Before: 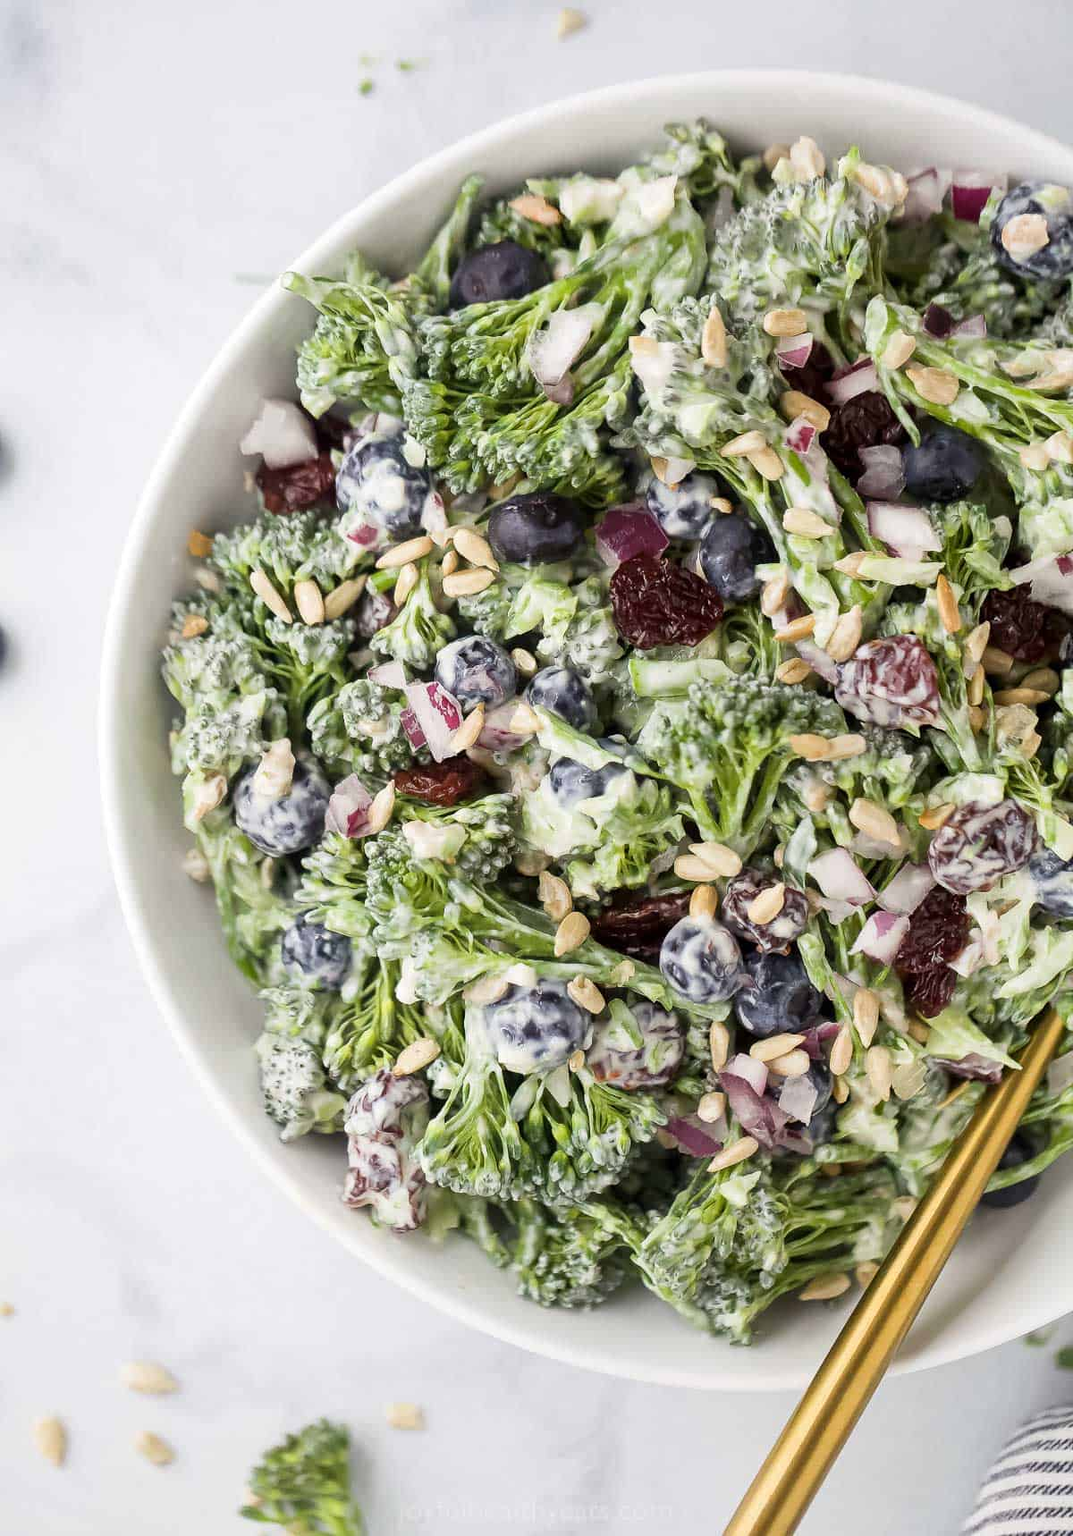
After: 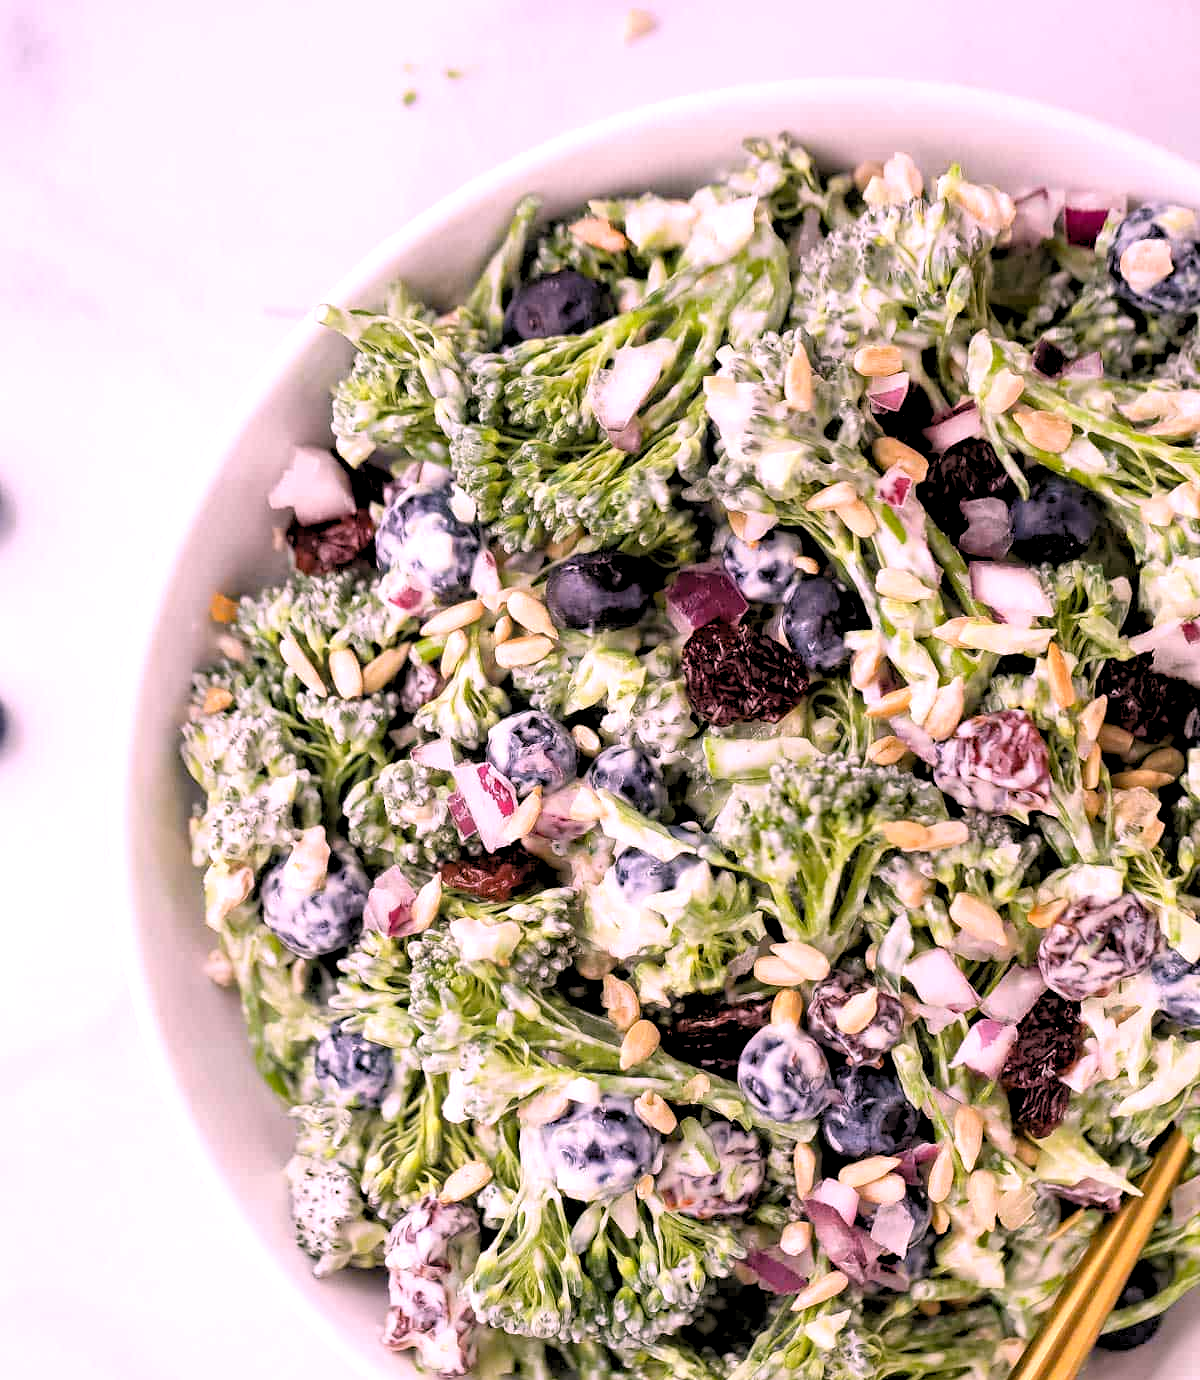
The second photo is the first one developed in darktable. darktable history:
rgb levels: levels [[0.013, 0.434, 0.89], [0, 0.5, 1], [0, 0.5, 1]]
haze removal: strength 0.29, distance 0.25, compatibility mode true, adaptive false
white balance: red 1.188, blue 1.11
crop: bottom 19.644%
